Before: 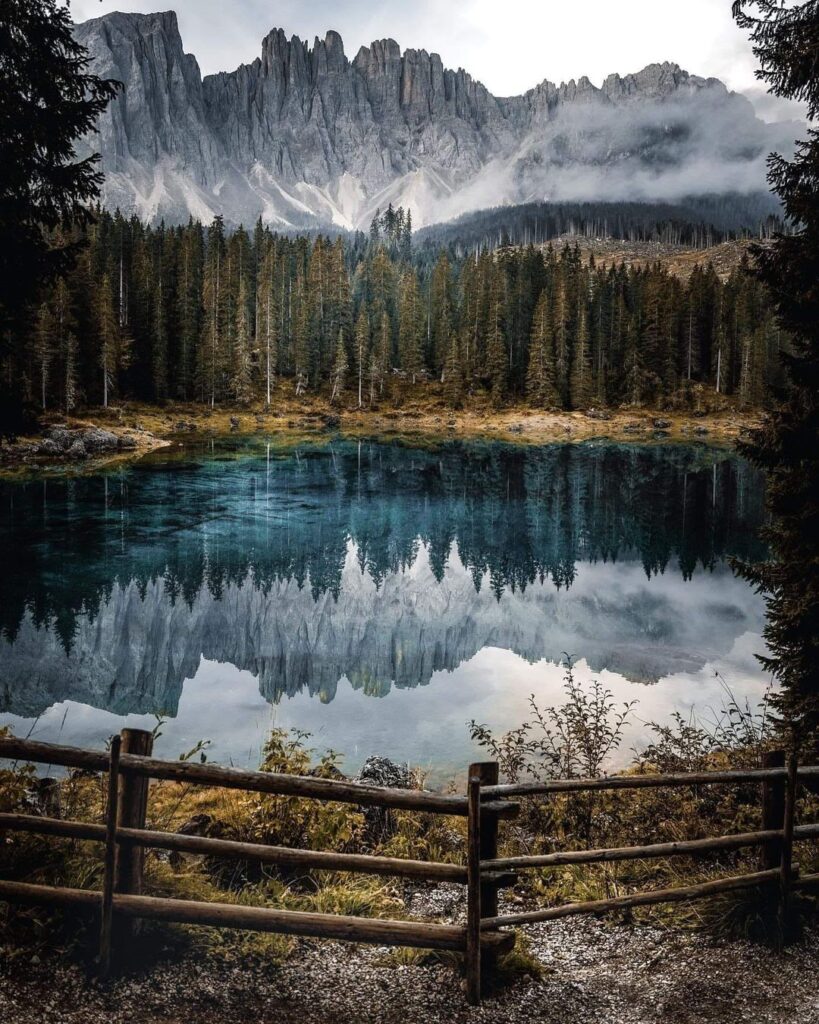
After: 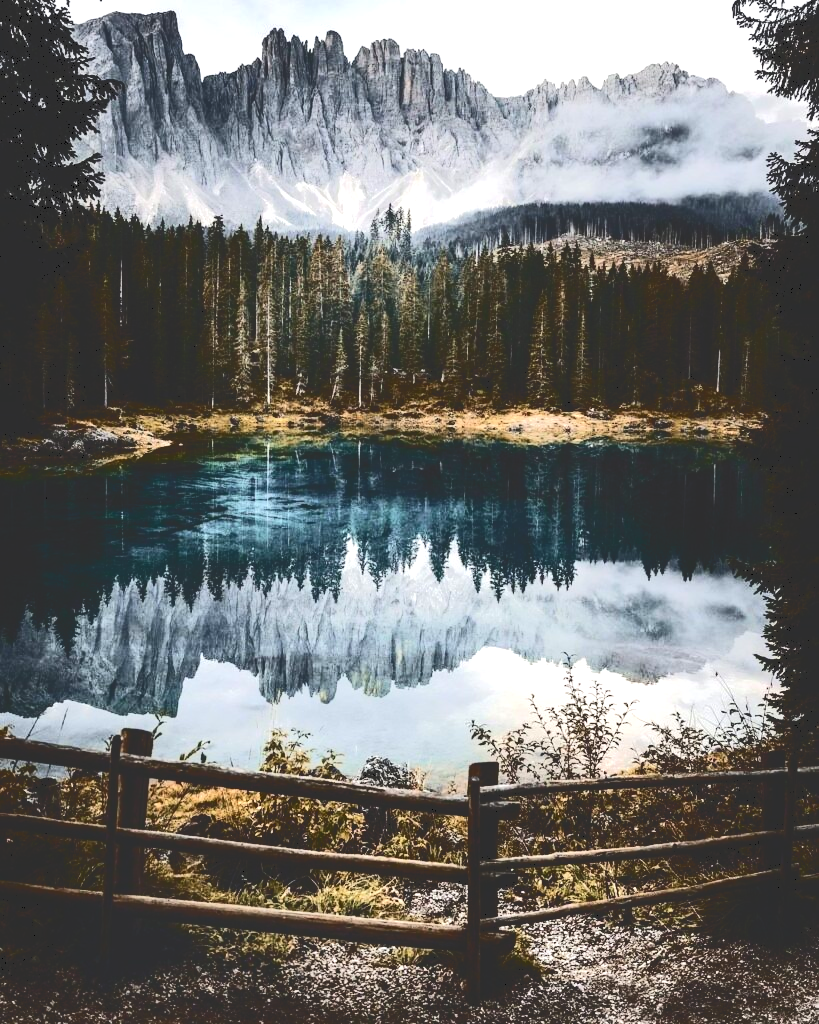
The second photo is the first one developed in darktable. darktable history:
tone equalizer: -8 EV -0.732 EV, -7 EV -0.692 EV, -6 EV -0.617 EV, -5 EV -0.379 EV, -3 EV 0.392 EV, -2 EV 0.6 EV, -1 EV 0.687 EV, +0 EV 0.752 EV
tone curve: curves: ch0 [(0, 0) (0.003, 0.184) (0.011, 0.184) (0.025, 0.189) (0.044, 0.192) (0.069, 0.194) (0.1, 0.2) (0.136, 0.202) (0.177, 0.206) (0.224, 0.214) (0.277, 0.243) (0.335, 0.297) (0.399, 0.39) (0.468, 0.508) (0.543, 0.653) (0.623, 0.754) (0.709, 0.834) (0.801, 0.887) (0.898, 0.925) (1, 1)], color space Lab, independent channels, preserve colors none
contrast brightness saturation: saturation -0.055
